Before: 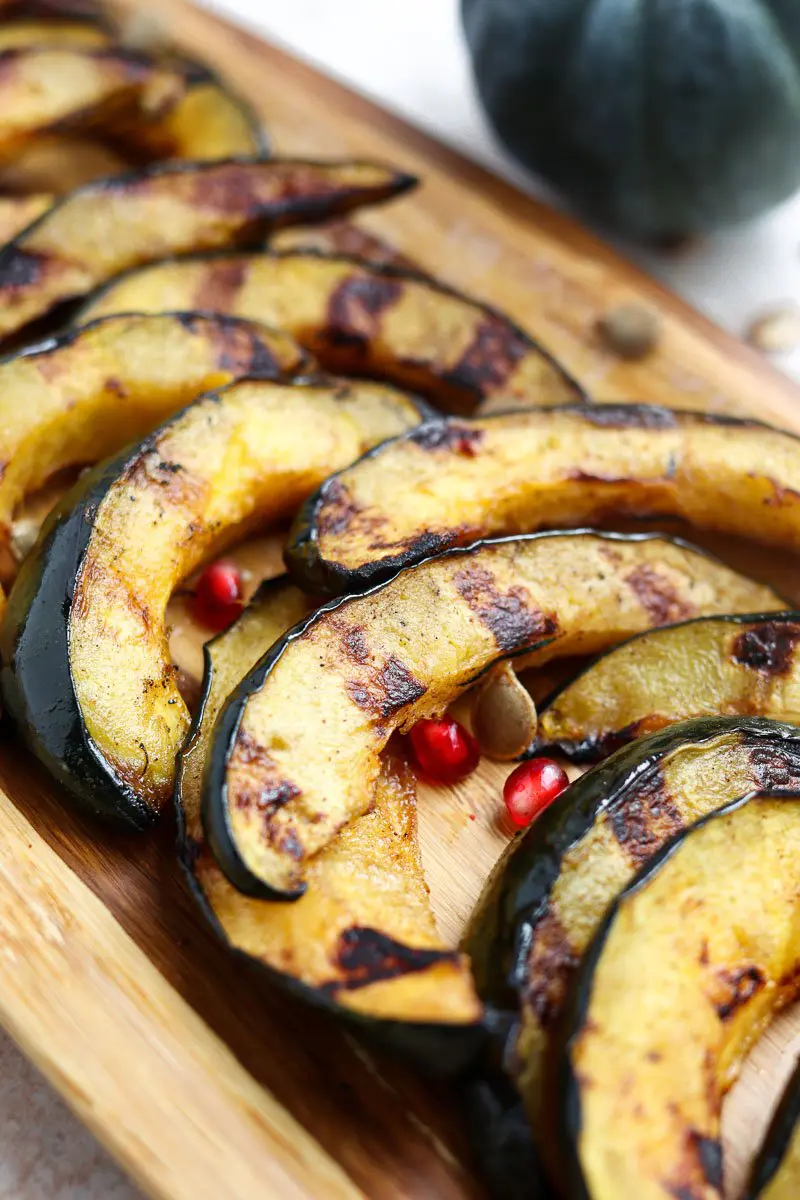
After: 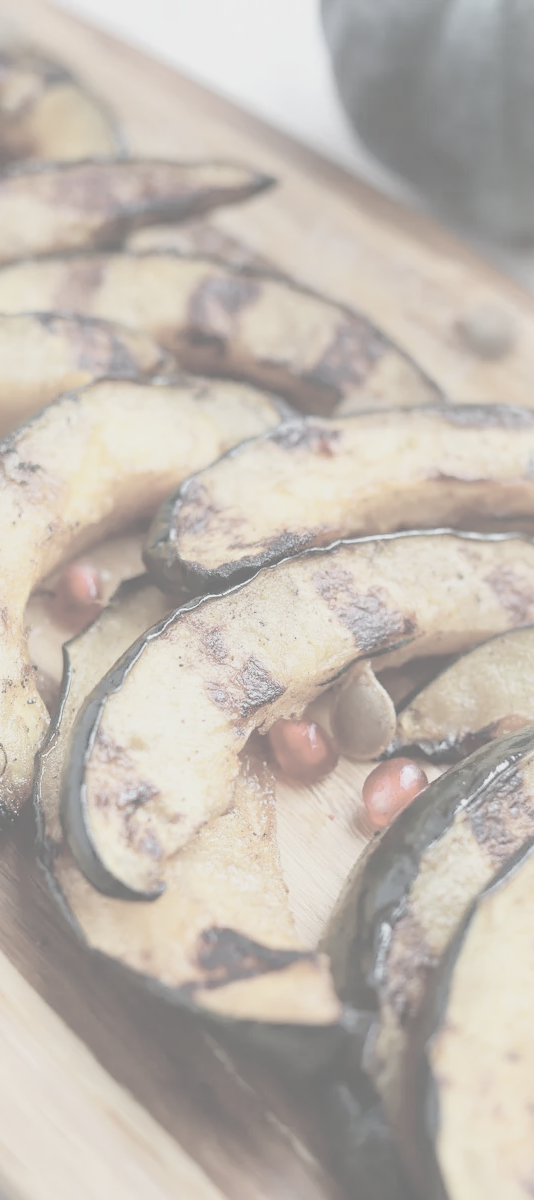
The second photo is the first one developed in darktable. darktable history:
contrast brightness saturation: contrast -0.32, brightness 0.75, saturation -0.78
crop and rotate: left 17.732%, right 15.423%
